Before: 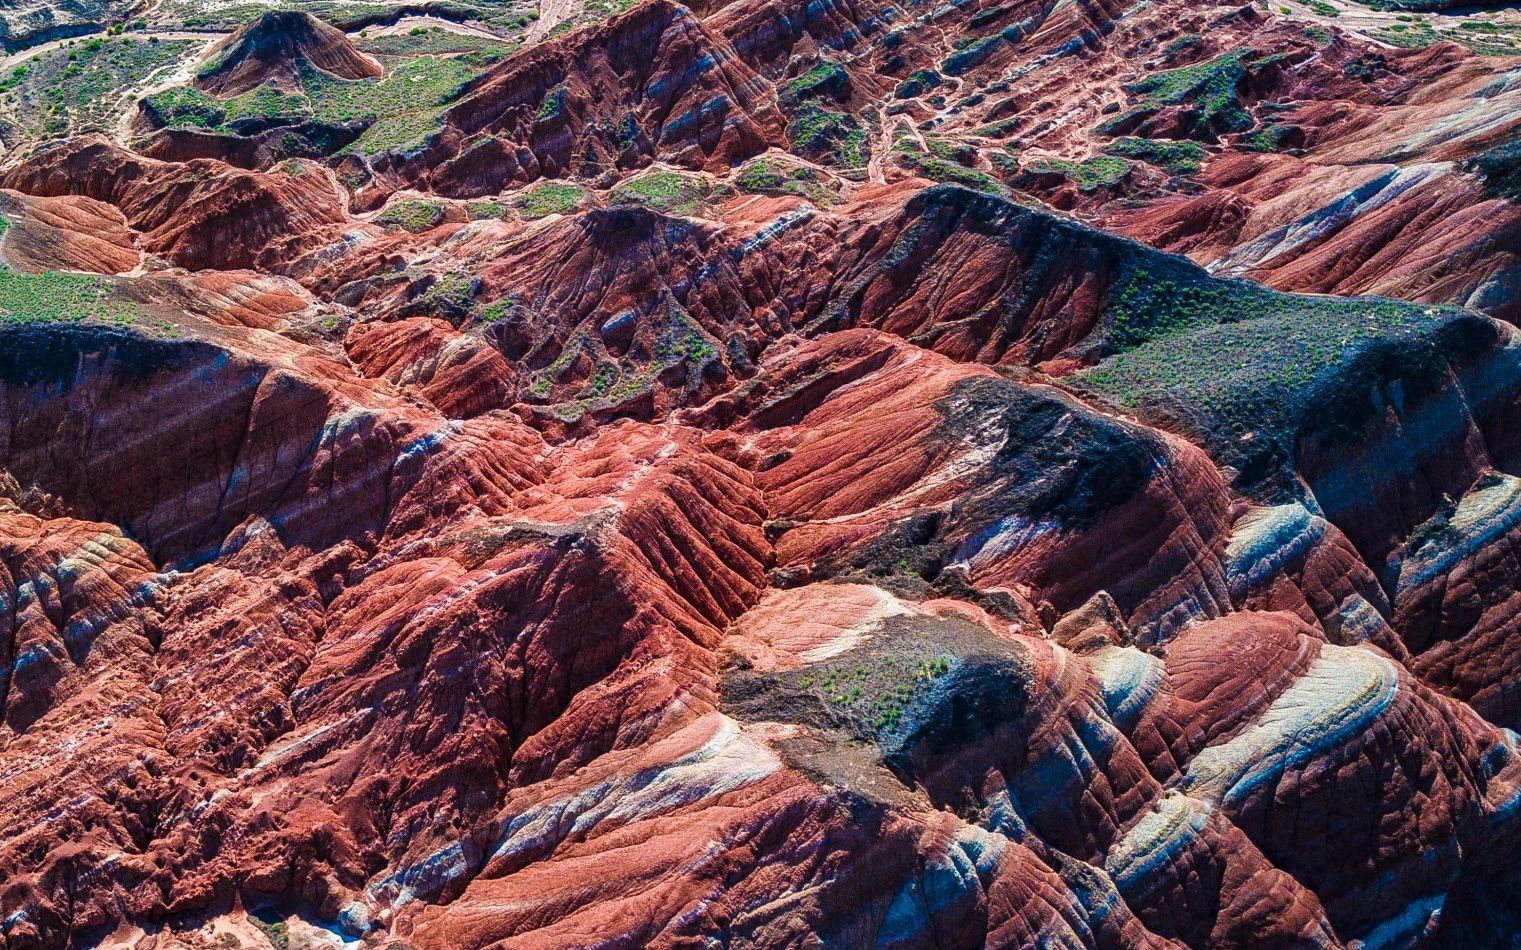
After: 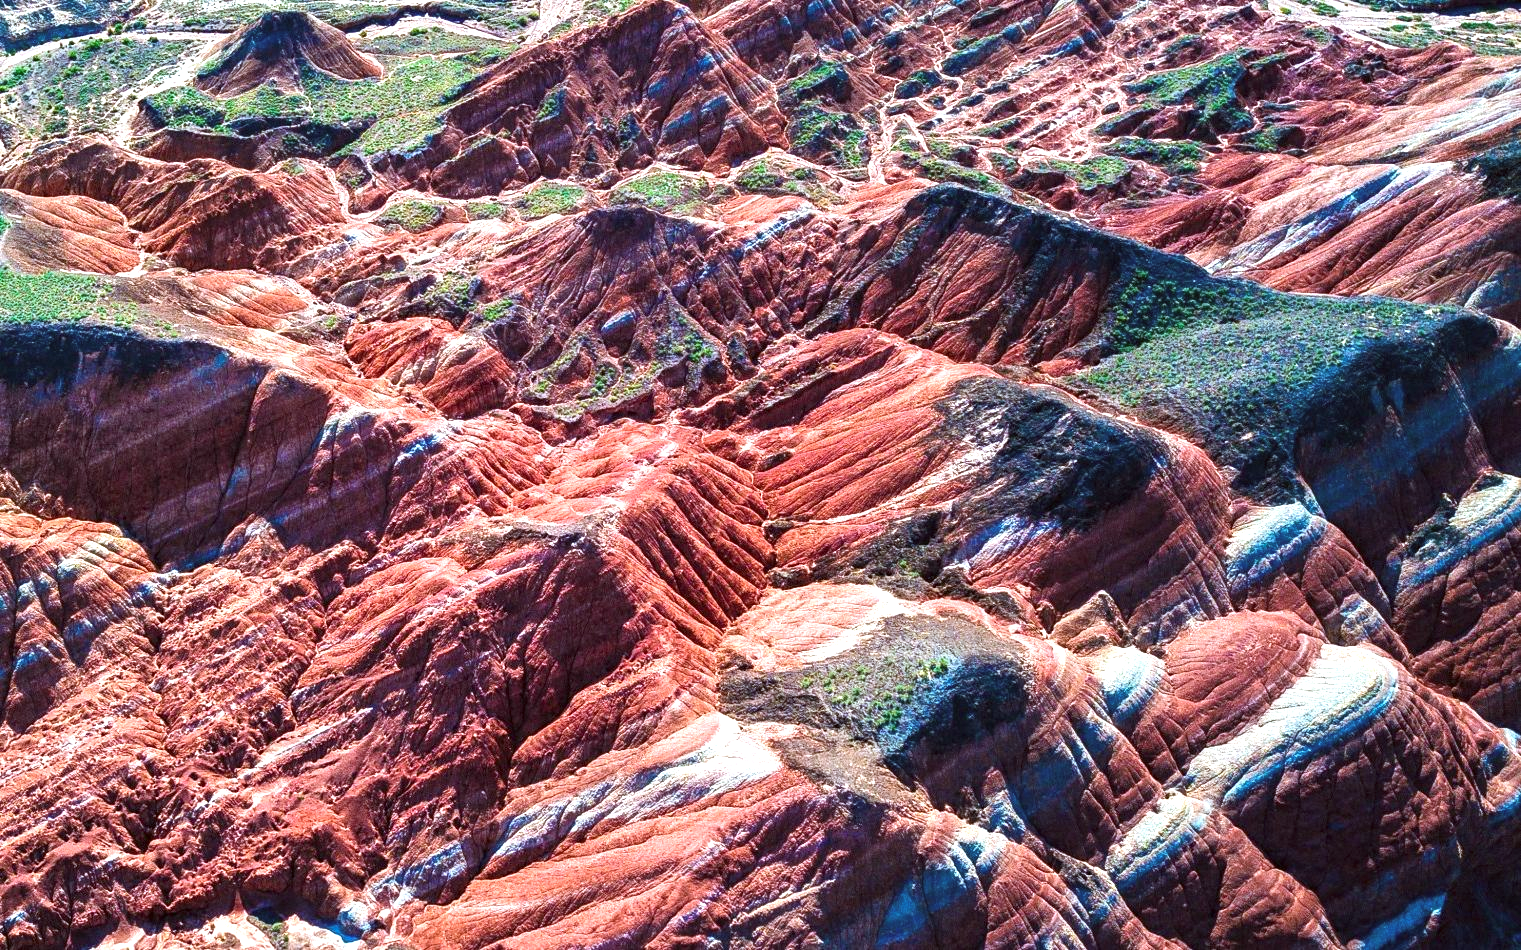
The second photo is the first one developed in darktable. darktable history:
color correction: highlights a* -3.38, highlights b* -6.47, shadows a* 2.99, shadows b* 5.39
exposure: black level correction 0, exposure 0.896 EV, compensate highlight preservation false
tone equalizer: on, module defaults
